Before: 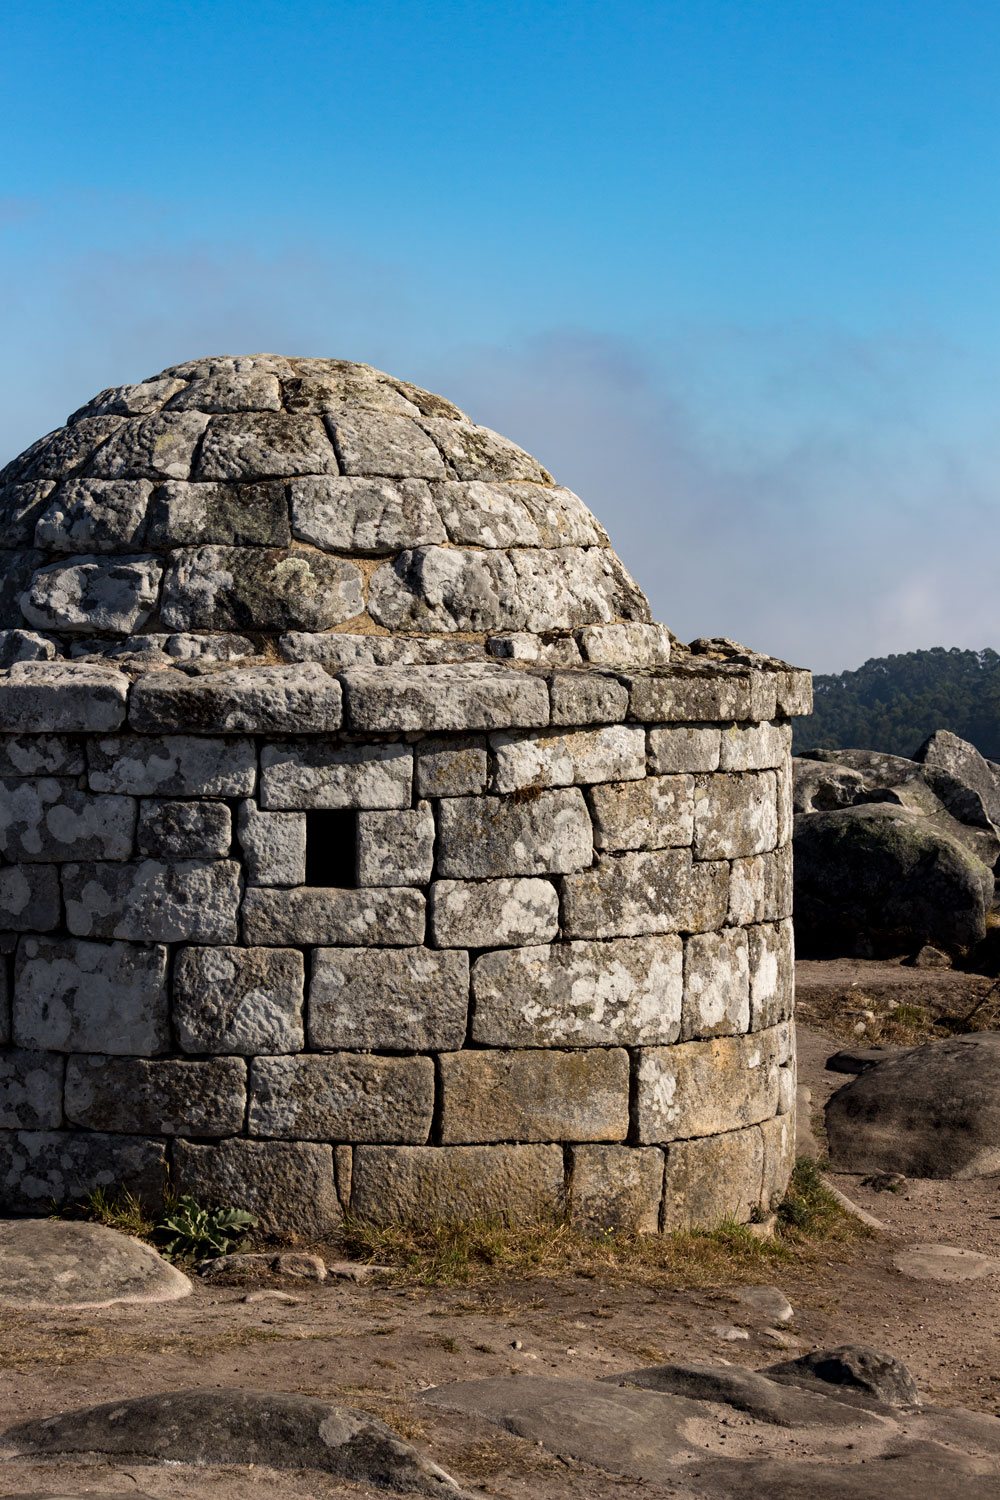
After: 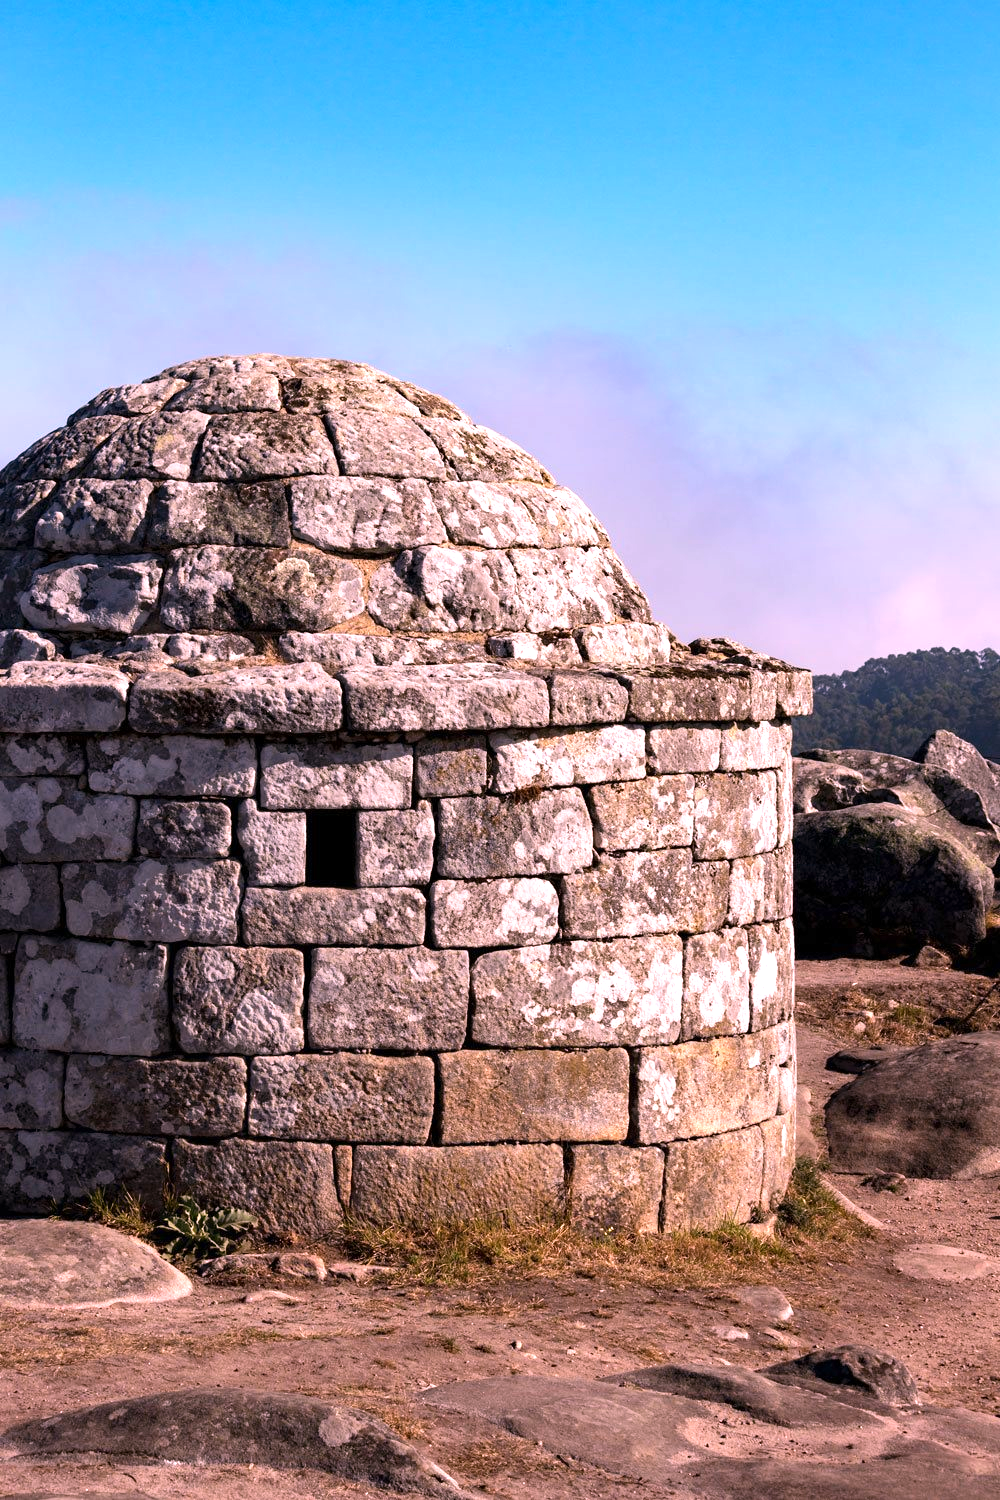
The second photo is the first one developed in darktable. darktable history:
exposure: exposure 0.6 EV, compensate highlight preservation false
white balance: red 1.188, blue 1.11
